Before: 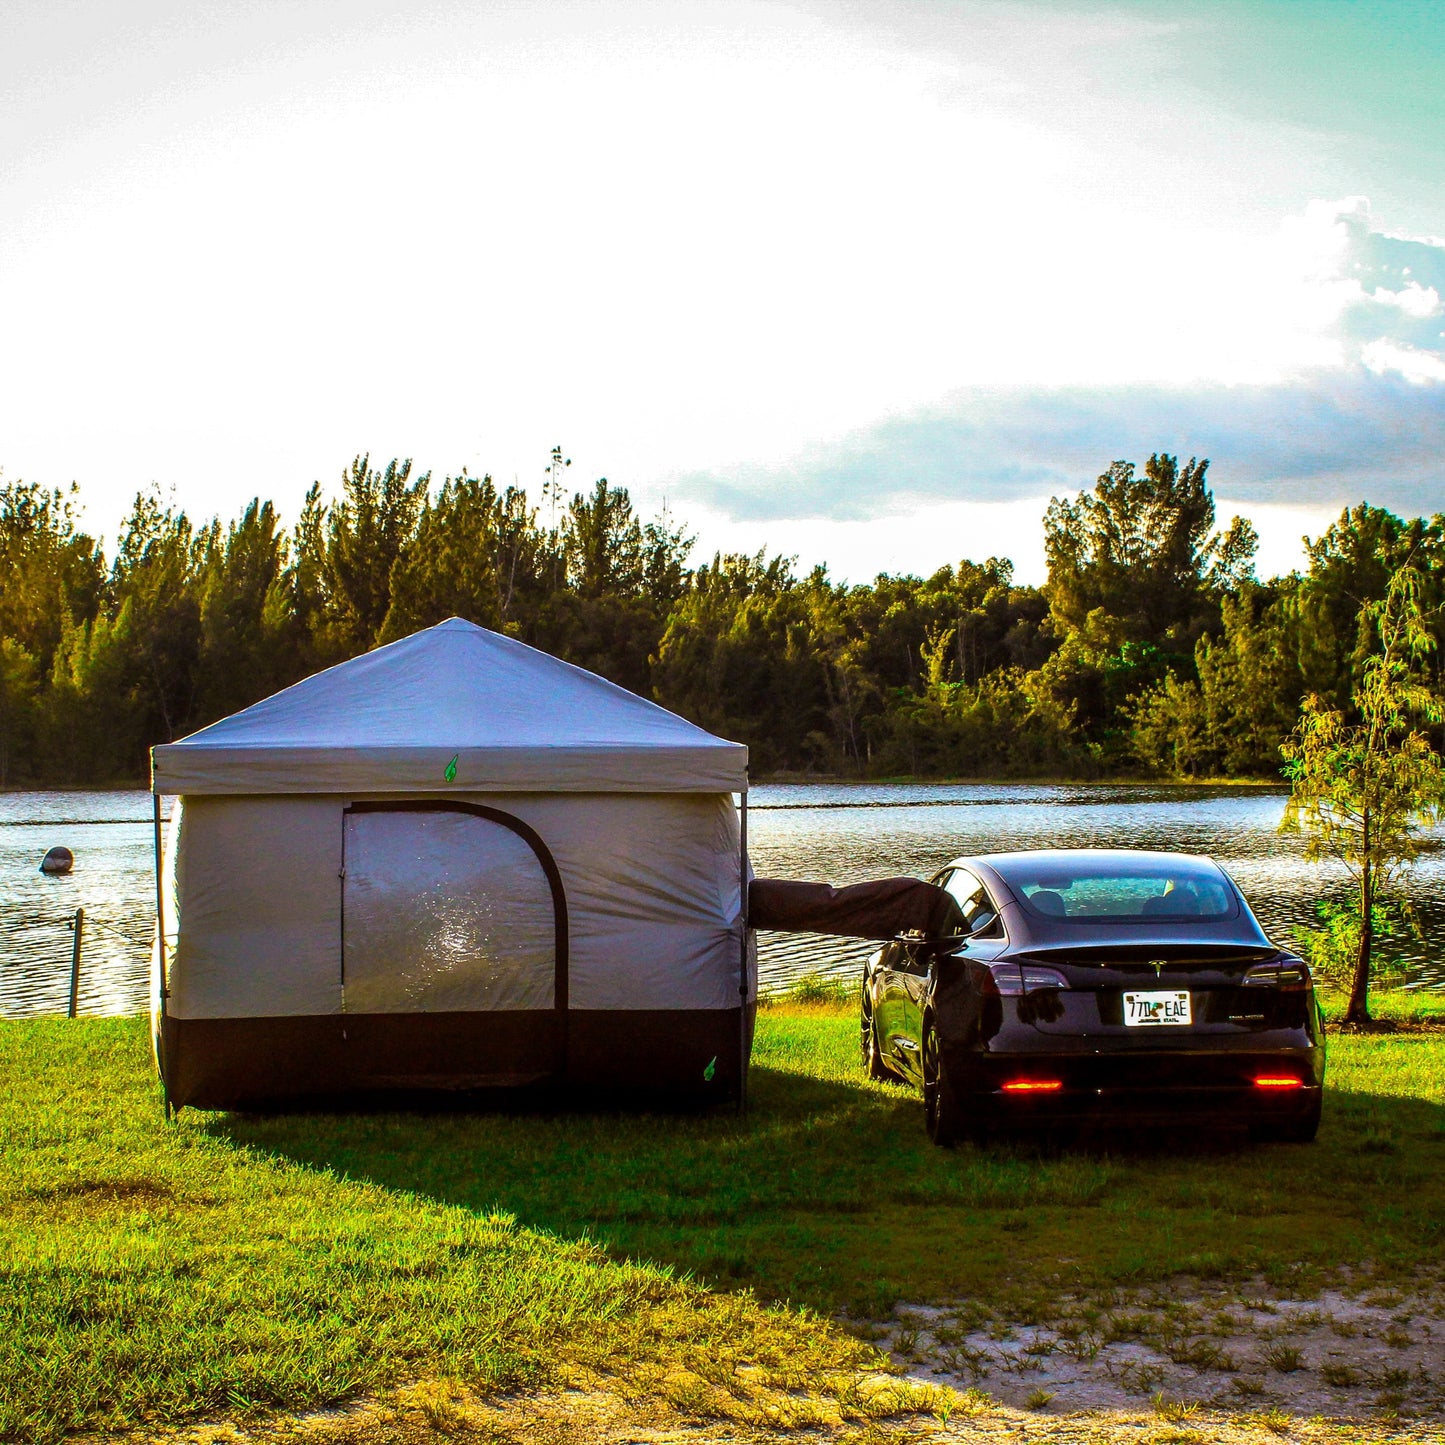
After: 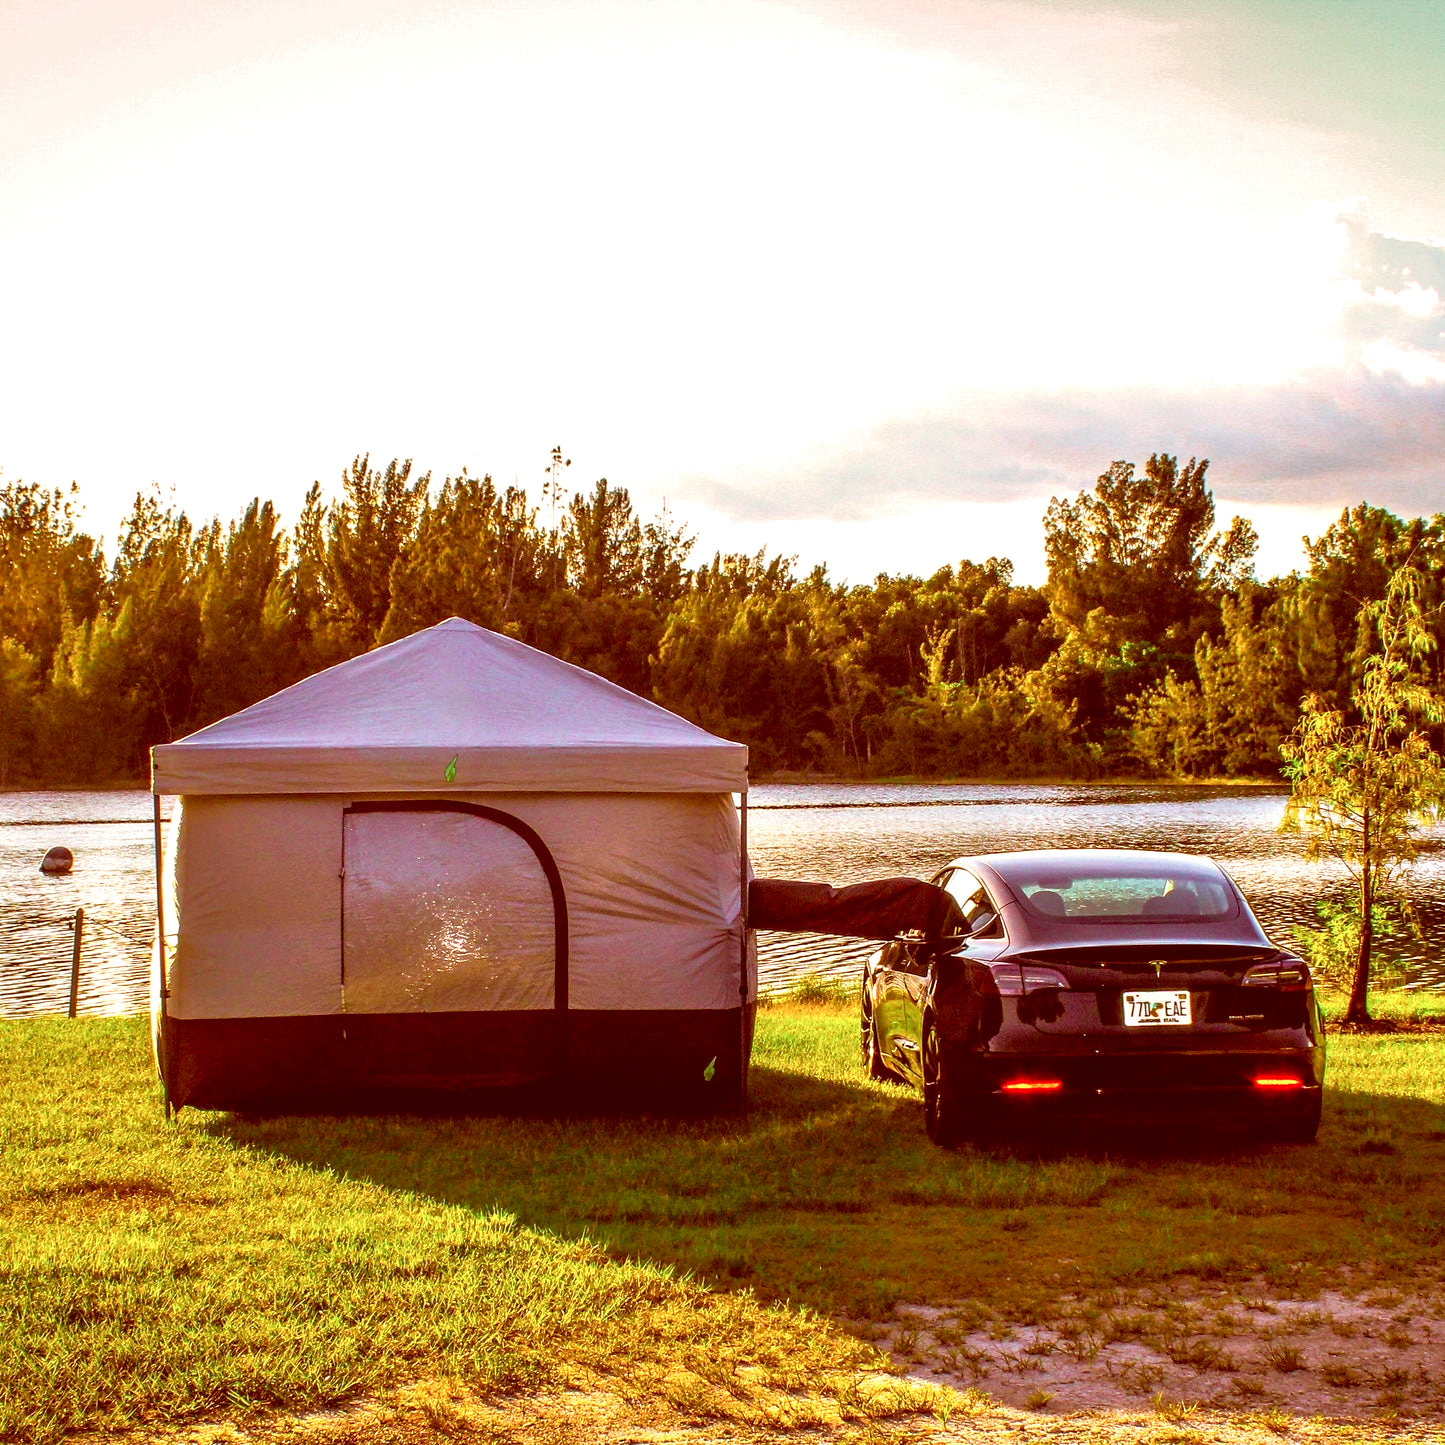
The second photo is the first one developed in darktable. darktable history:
exposure: exposure 0.2 EV, compensate highlight preservation false
tone equalizer: -8 EV 1 EV, -7 EV 1 EV, -6 EV 1 EV, -5 EV 1 EV, -4 EV 1 EV, -3 EV 0.75 EV, -2 EV 0.5 EV, -1 EV 0.25 EV
color correction: highlights a* 9.03, highlights b* 8.71, shadows a* 40, shadows b* 40, saturation 0.8
